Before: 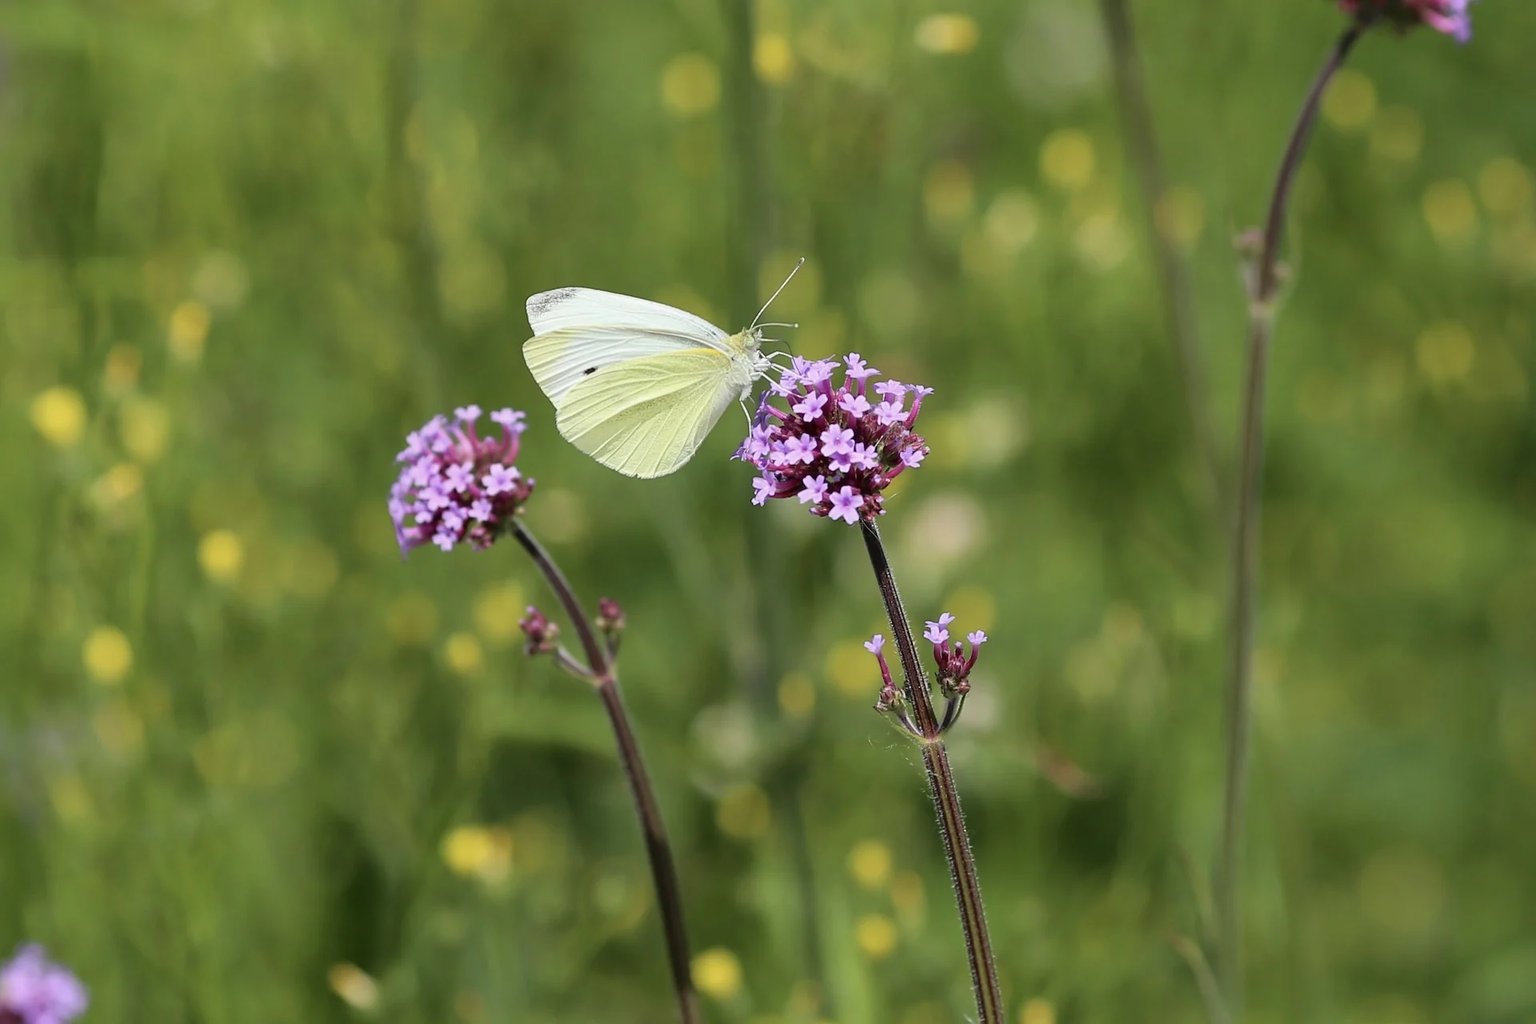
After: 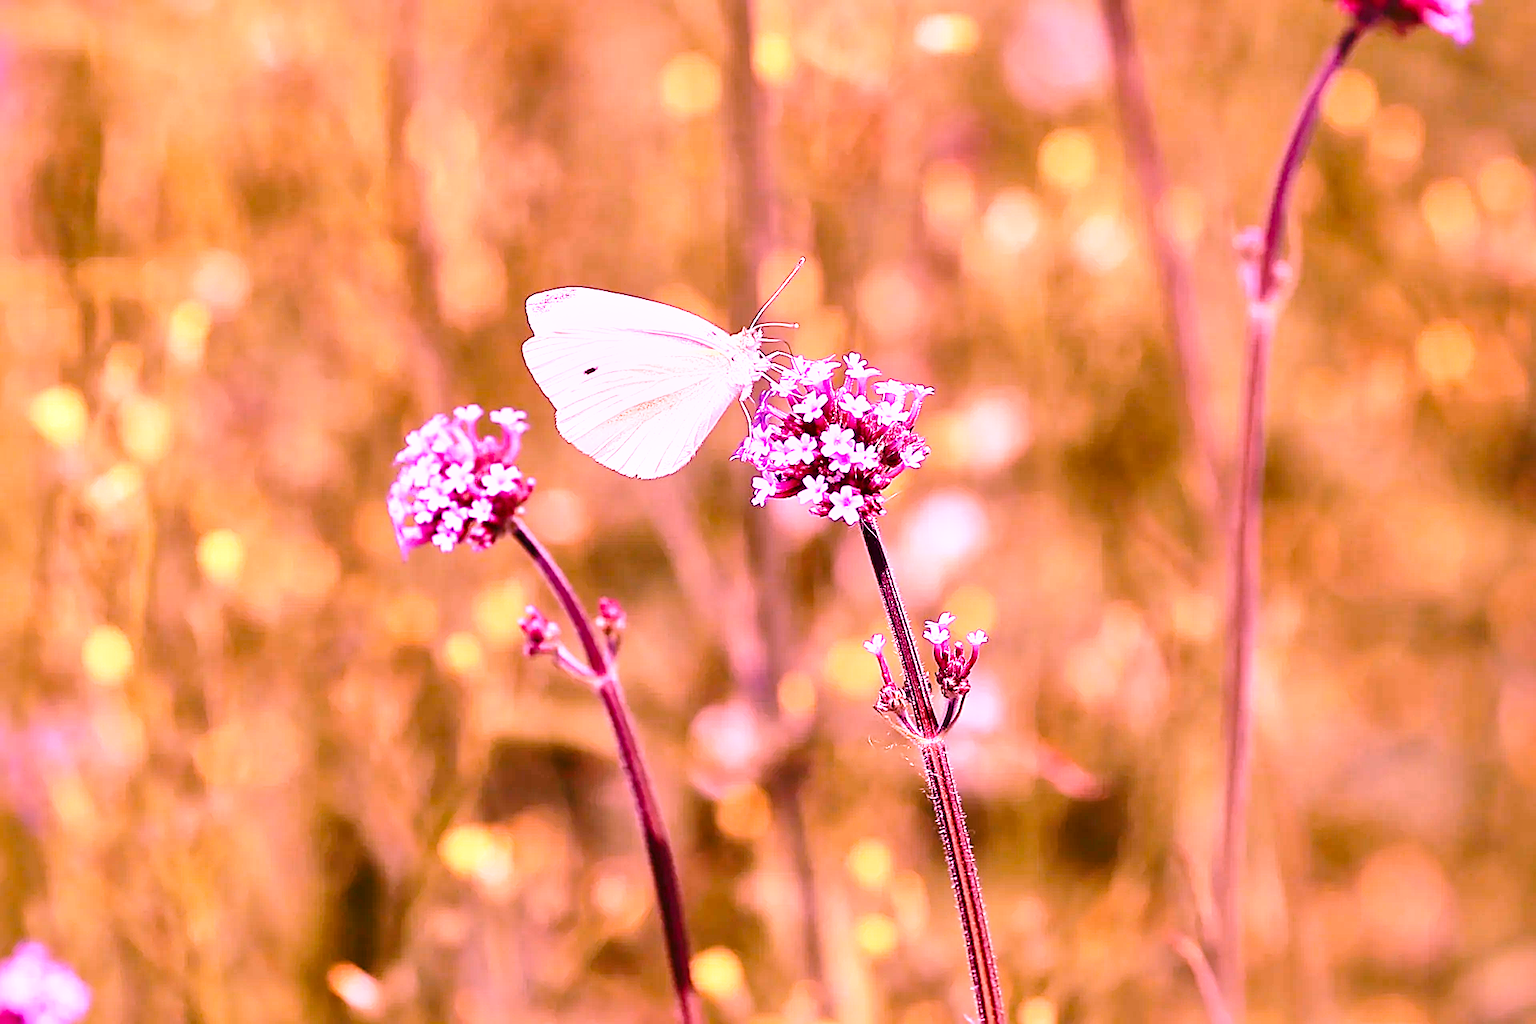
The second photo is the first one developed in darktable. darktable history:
base curve: curves: ch0 [(0, 0) (0.028, 0.03) (0.121, 0.232) (0.46, 0.748) (0.859, 0.968) (1, 1)], preserve colors none
exposure: black level correction 0.004, exposure 0.014 EV, compensate highlight preservation false
shadows and highlights: shadows 29.32, highlights -29.32, low approximation 0.01, soften with gaussian
white balance: red 2.02, blue 1.673
local contrast: mode bilateral grid, contrast 20, coarseness 50, detail 140%, midtone range 0.2
sharpen: amount 0.75
